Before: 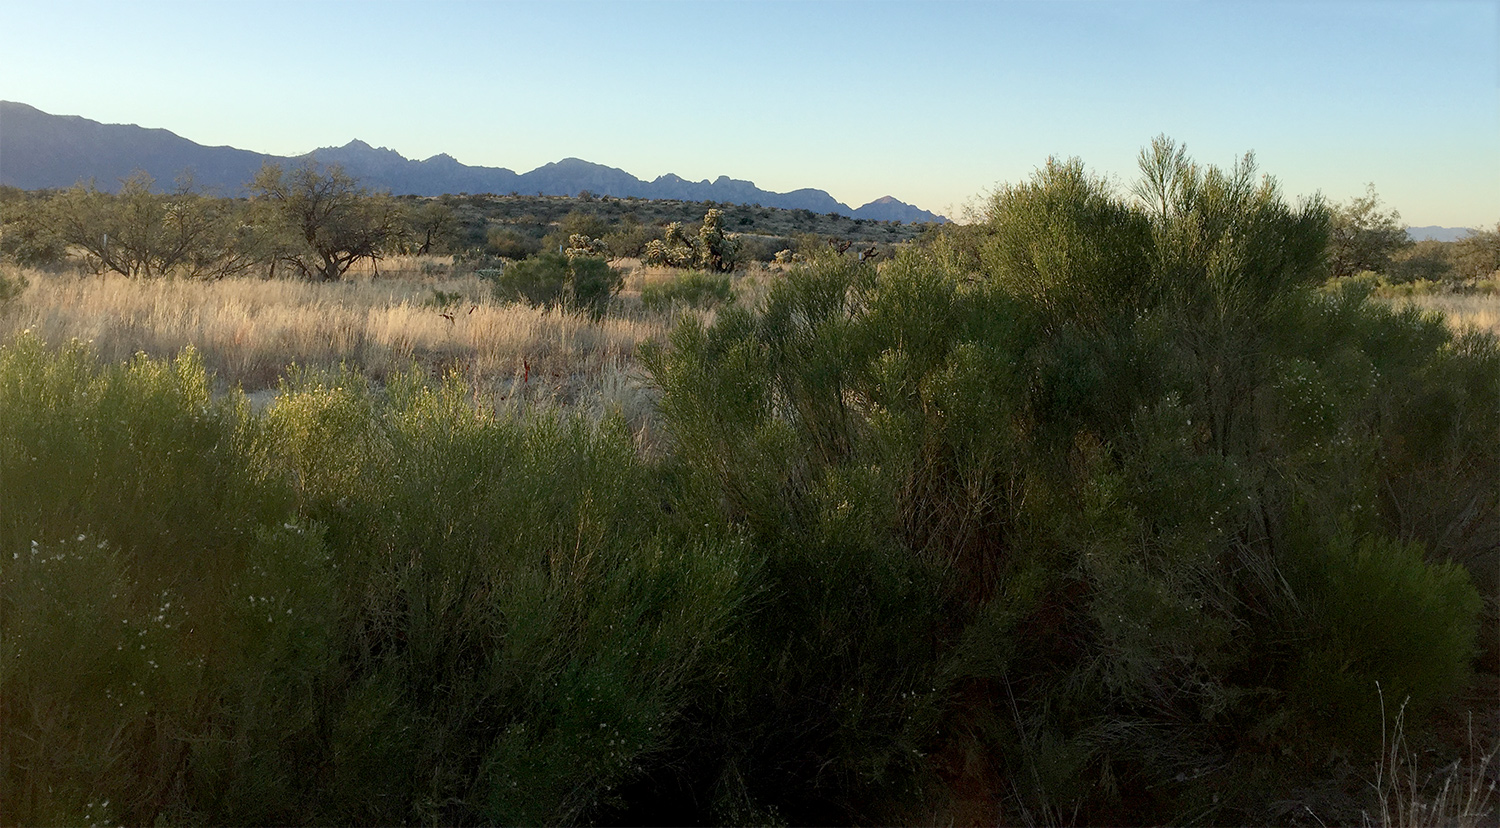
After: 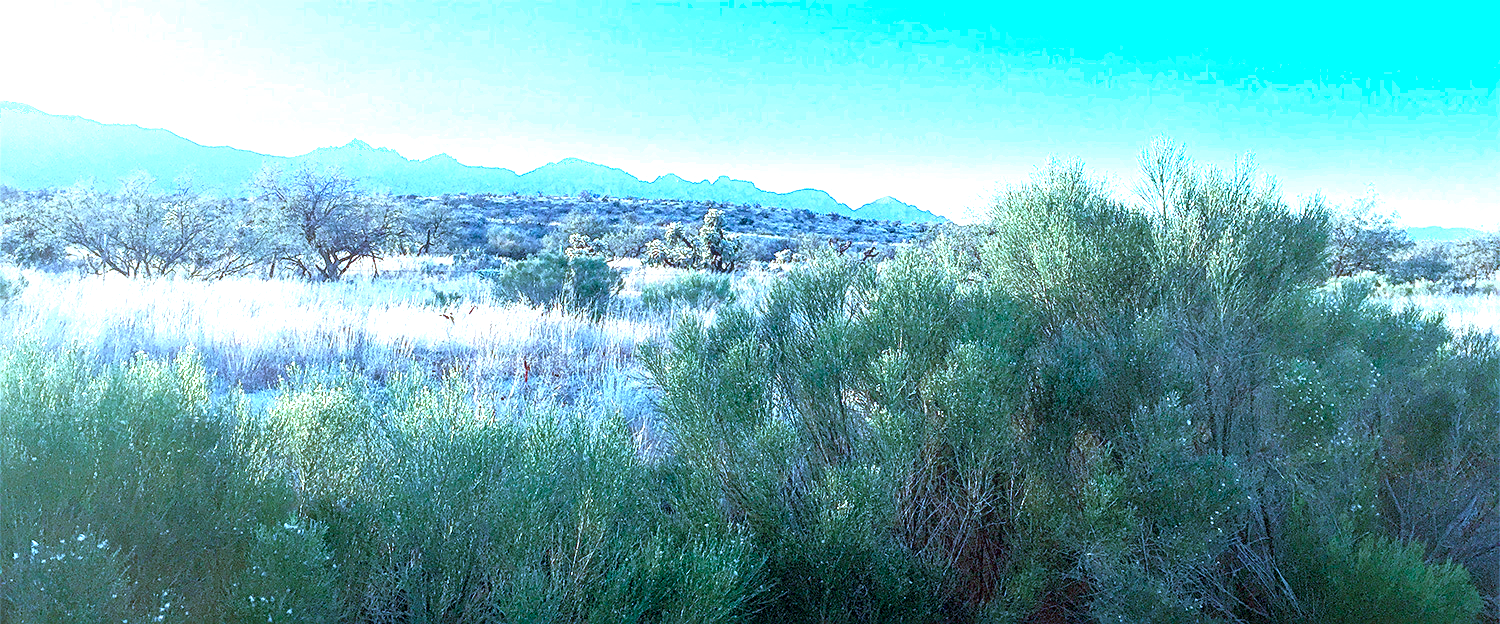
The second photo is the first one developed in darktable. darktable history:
crop: bottom 24.632%
exposure: black level correction 0, exposure 1.9 EV, compensate exposure bias true, compensate highlight preservation false
shadows and highlights: shadows -0.485, highlights 39.74
sharpen: on, module defaults
tone curve: curves: ch0 [(0, 0) (0.915, 0.89) (1, 1)], color space Lab, independent channels, preserve colors none
color calibration: illuminant as shot in camera, x 0.461, y 0.42, temperature 2651.1 K
local contrast: on, module defaults
